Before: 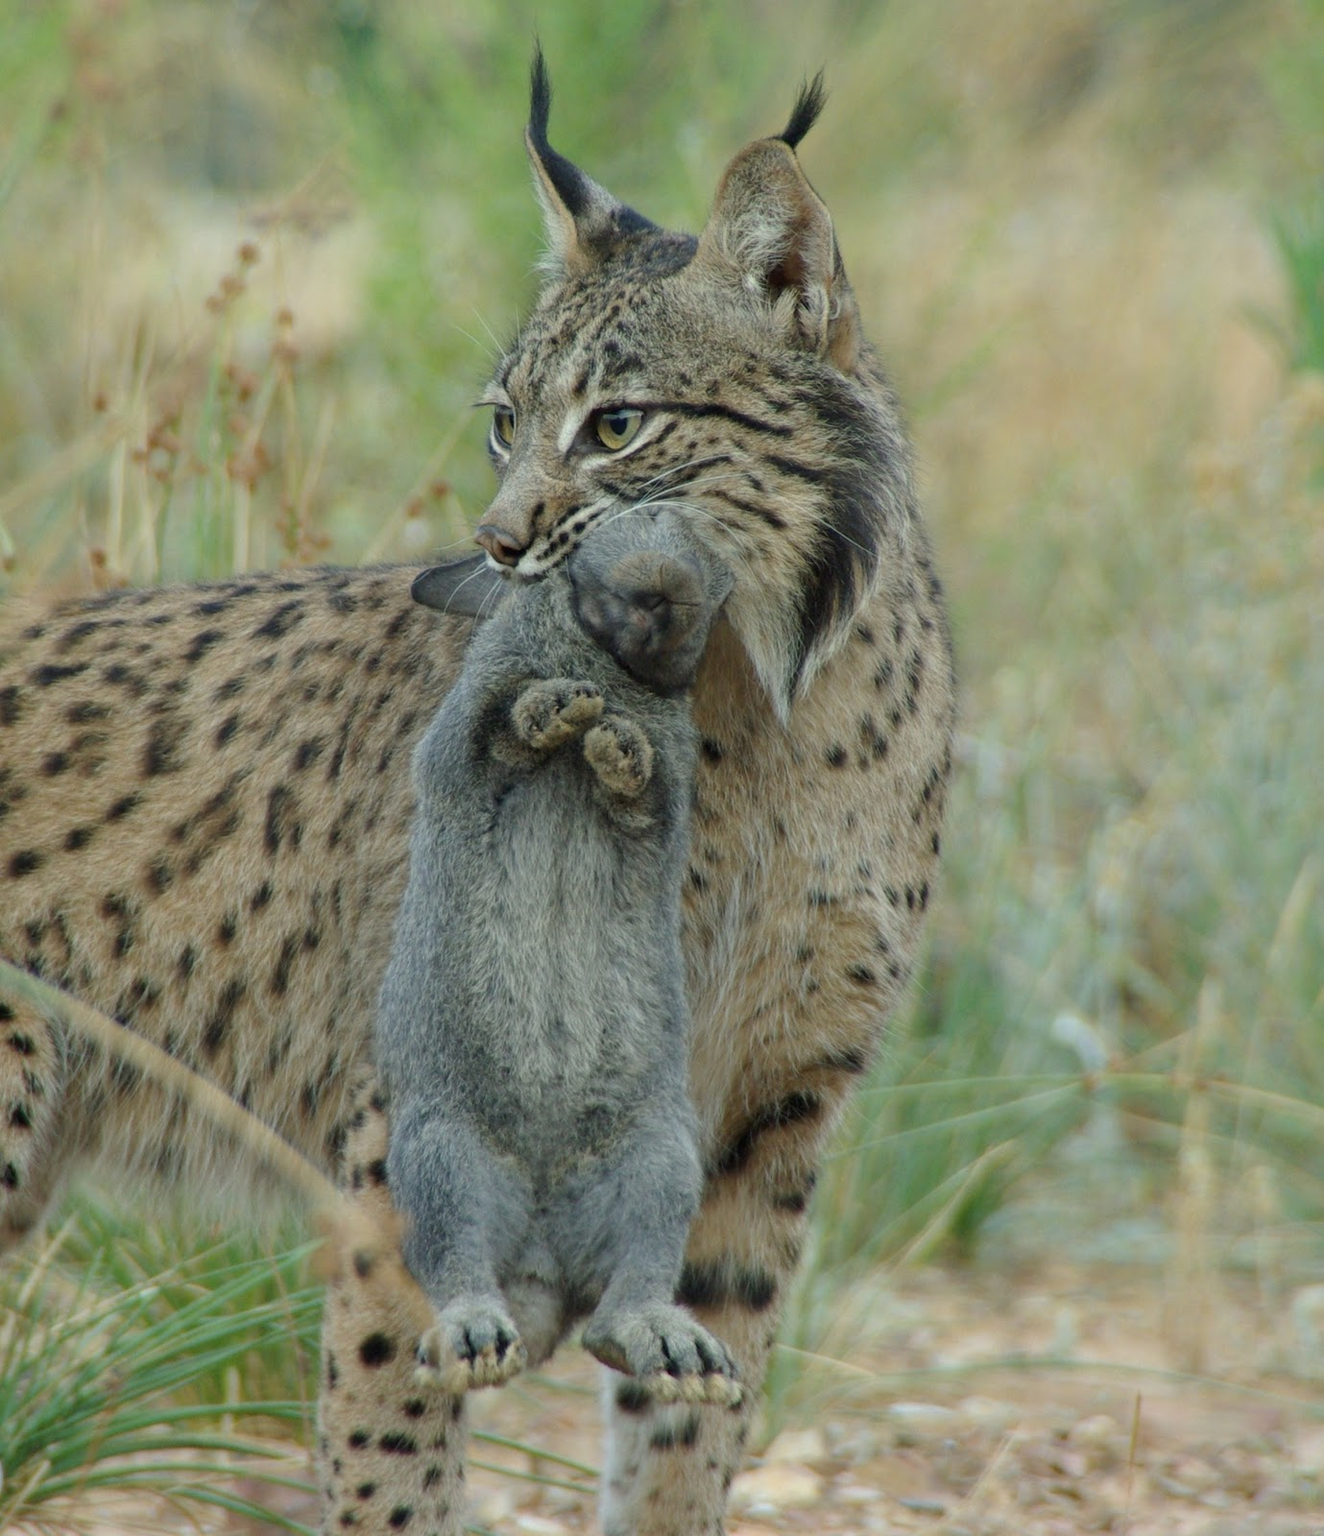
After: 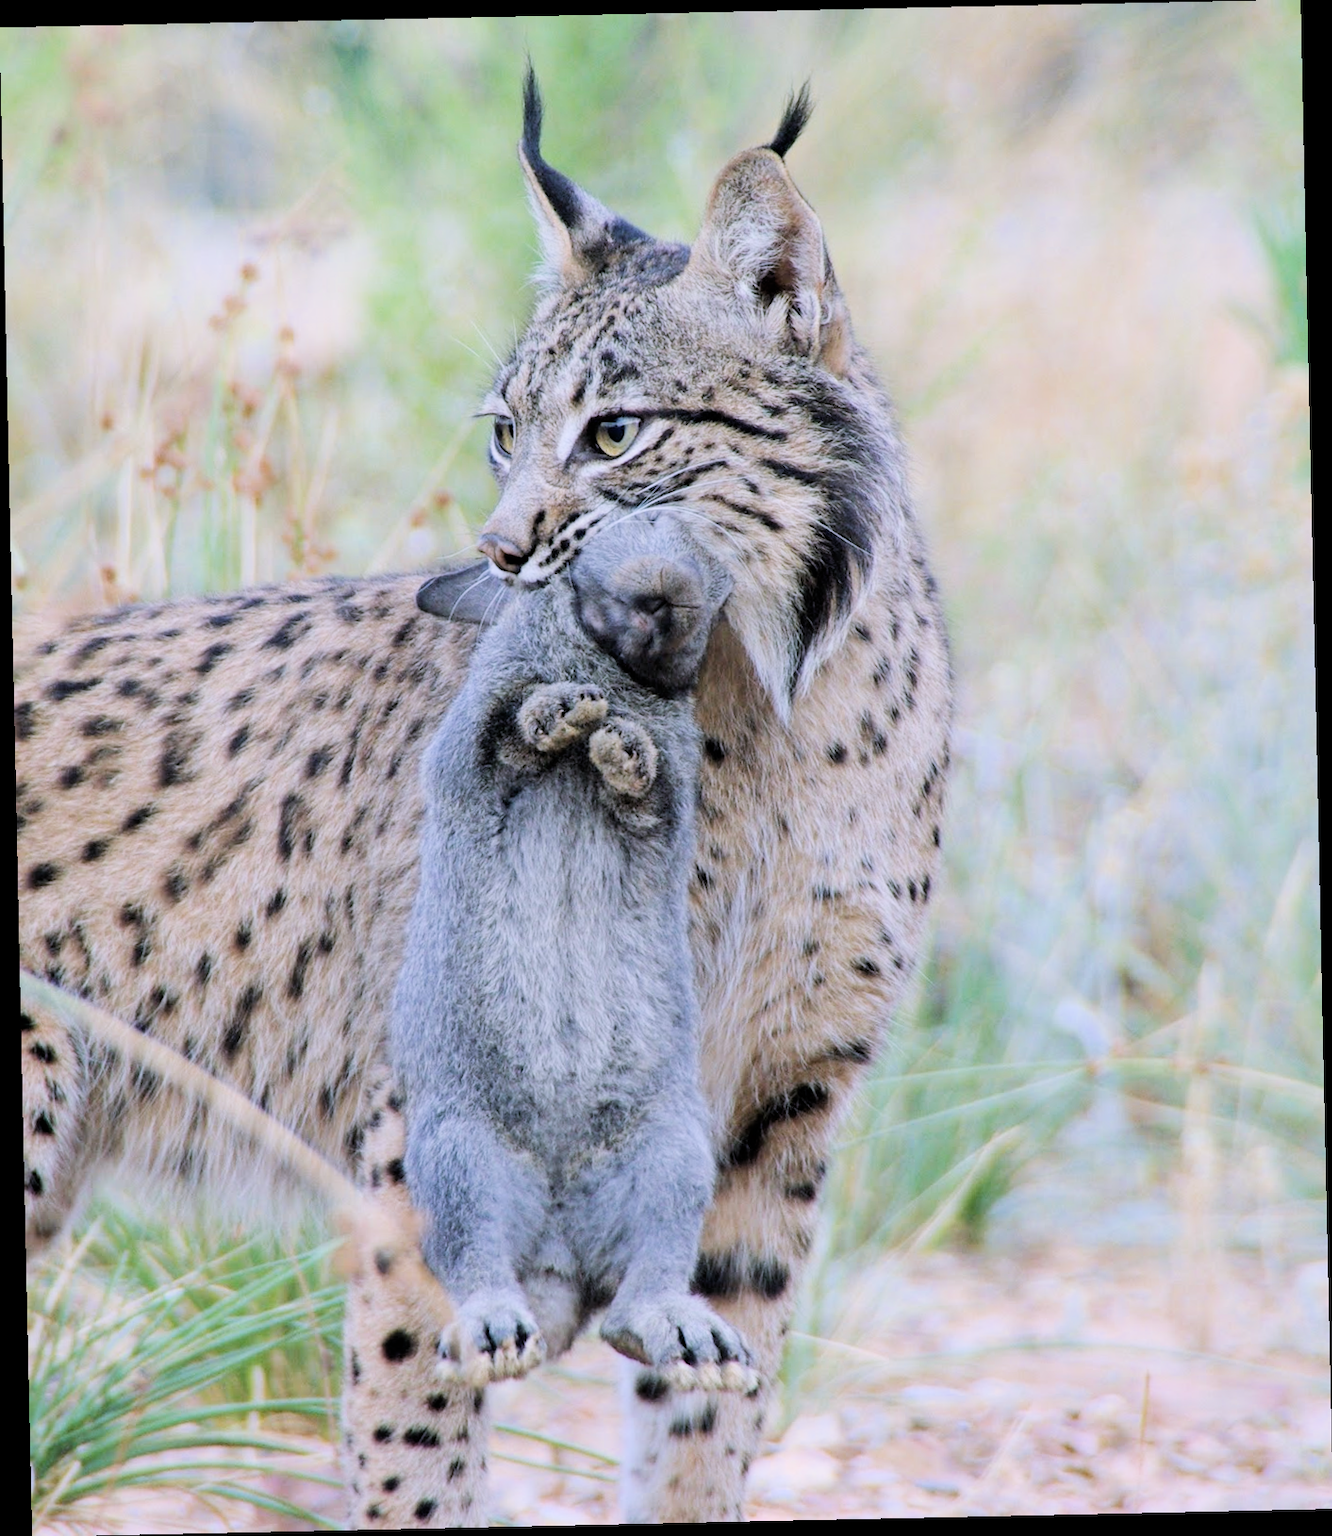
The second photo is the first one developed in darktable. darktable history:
rotate and perspective: rotation -1.24°, automatic cropping off
white balance: red 1.042, blue 1.17
filmic rgb: black relative exposure -5 EV, hardness 2.88, contrast 1.3
color calibration: illuminant as shot in camera, x 0.358, y 0.373, temperature 4628.91 K
exposure: exposure 0.921 EV, compensate highlight preservation false
